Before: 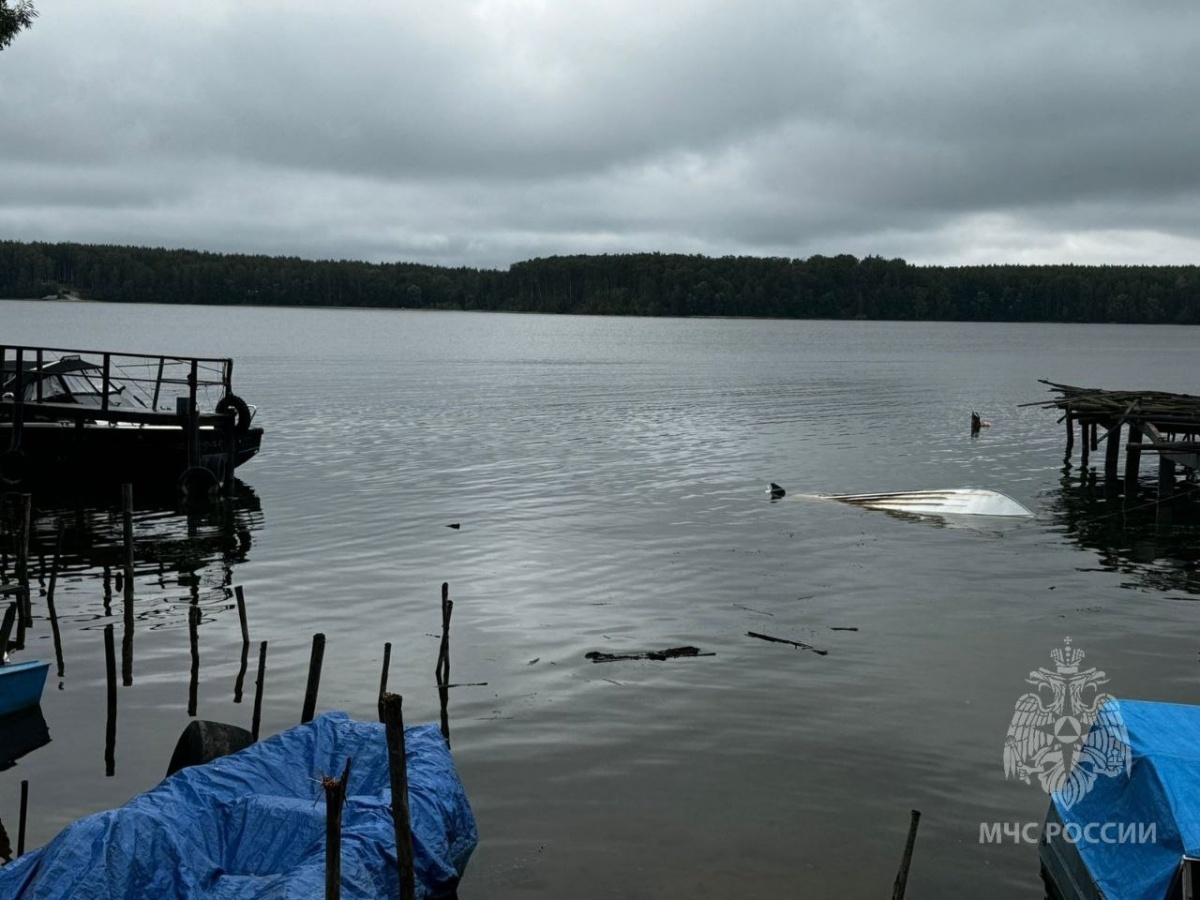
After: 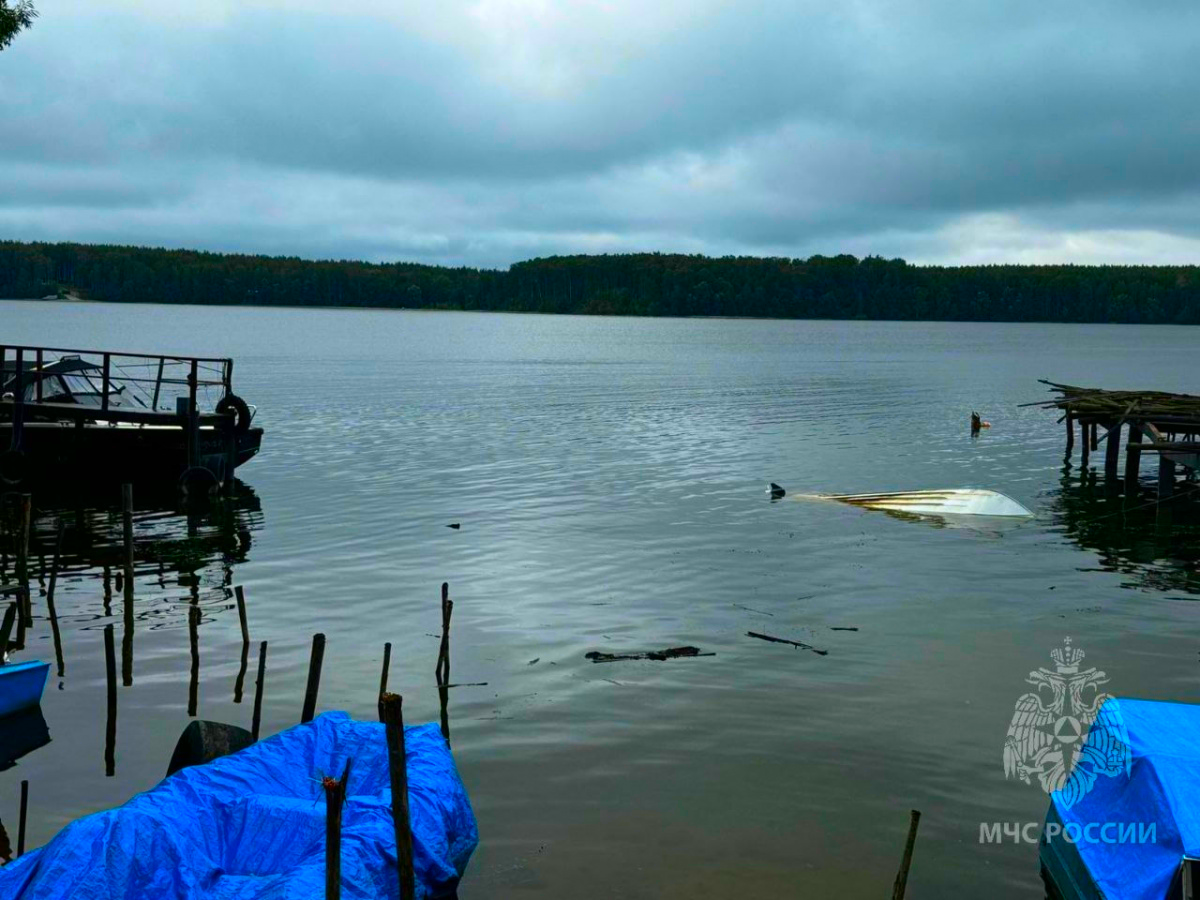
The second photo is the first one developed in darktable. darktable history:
color correction: highlights b* 0.057, saturation 2.96
